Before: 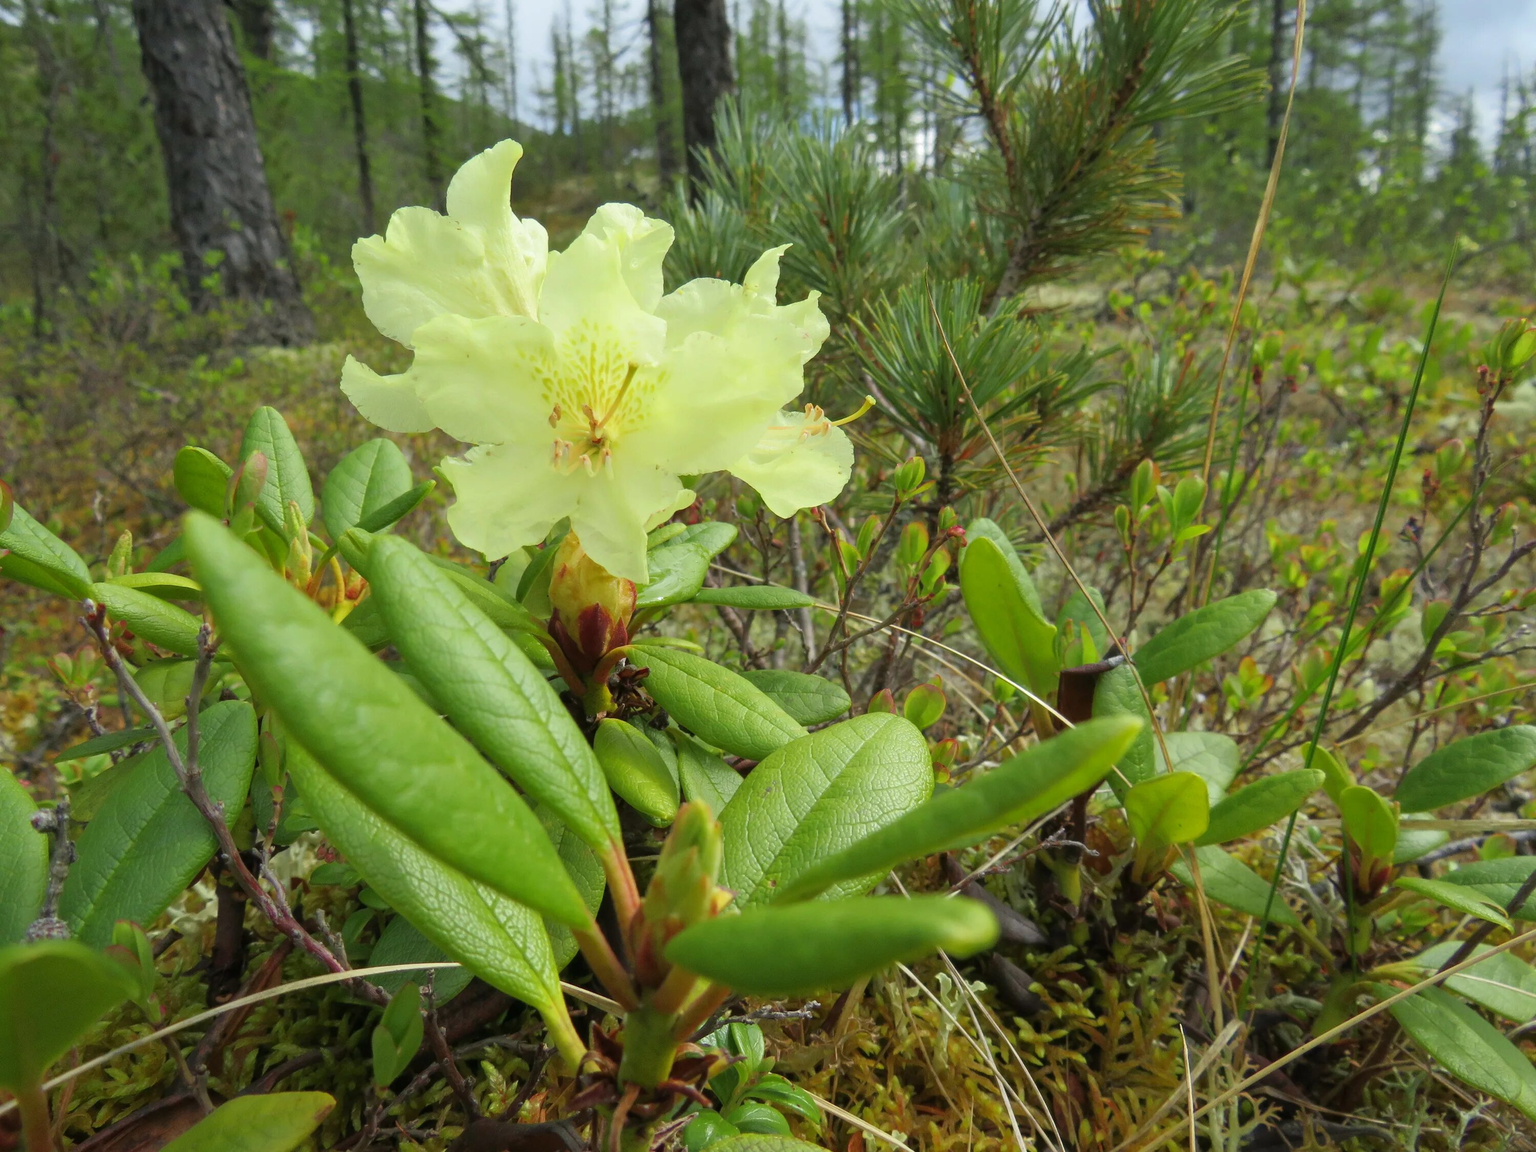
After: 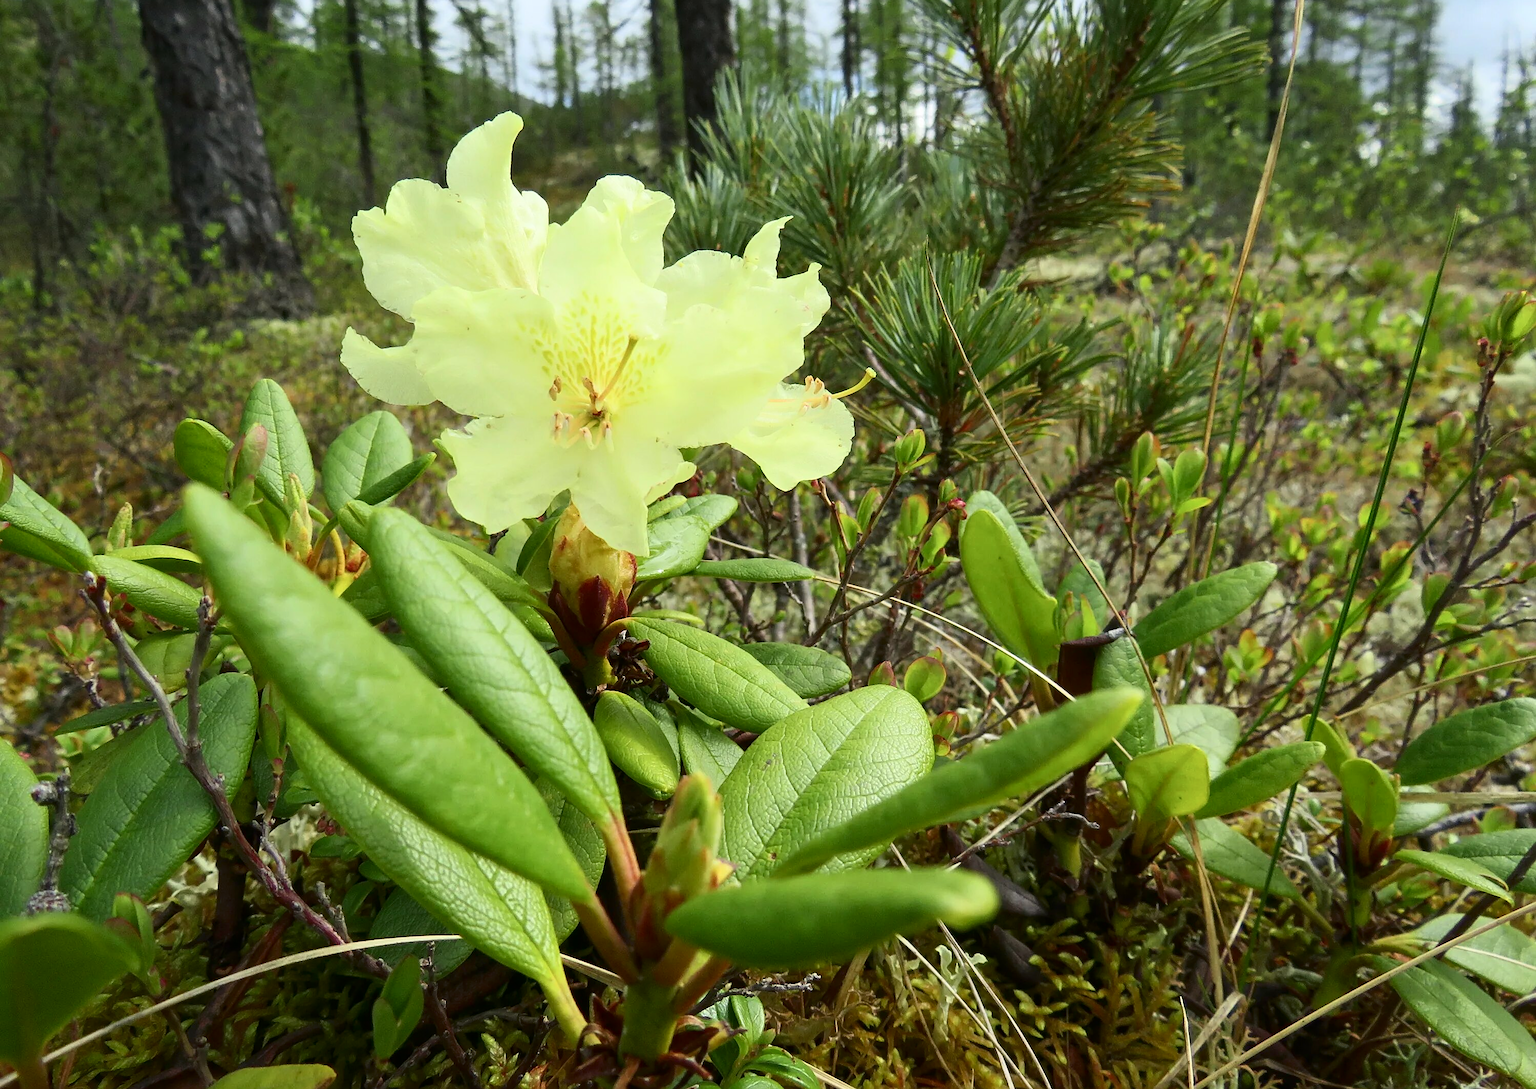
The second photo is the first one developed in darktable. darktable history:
contrast brightness saturation: contrast 0.271
sharpen: on, module defaults
crop and rotate: top 2.424%, bottom 3.042%
